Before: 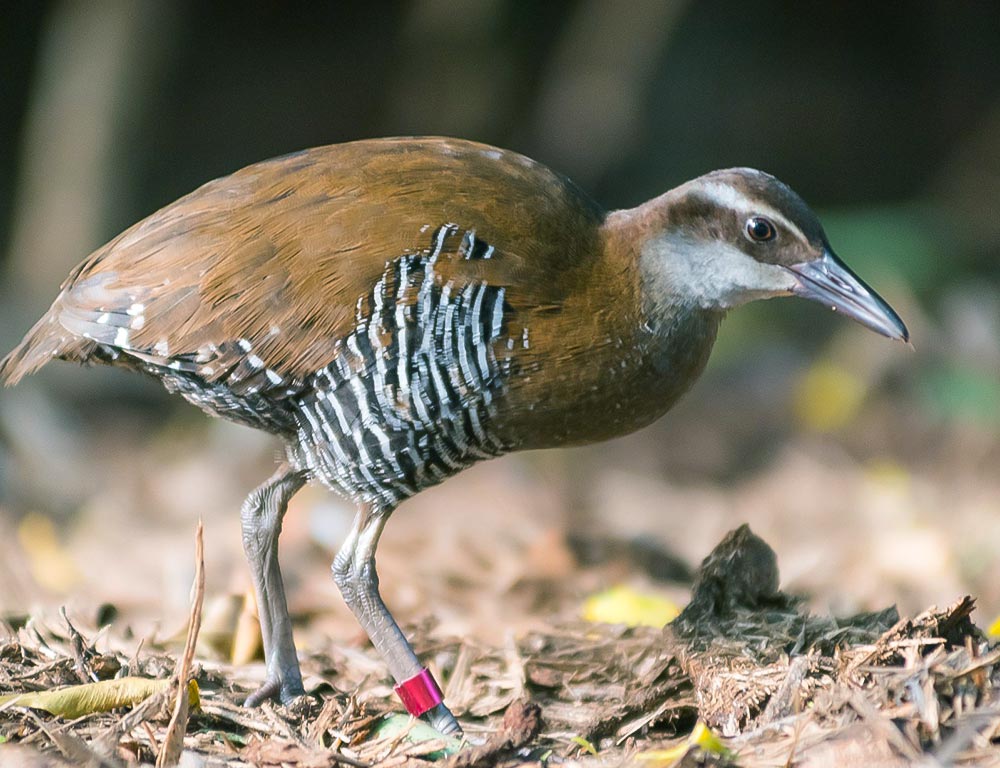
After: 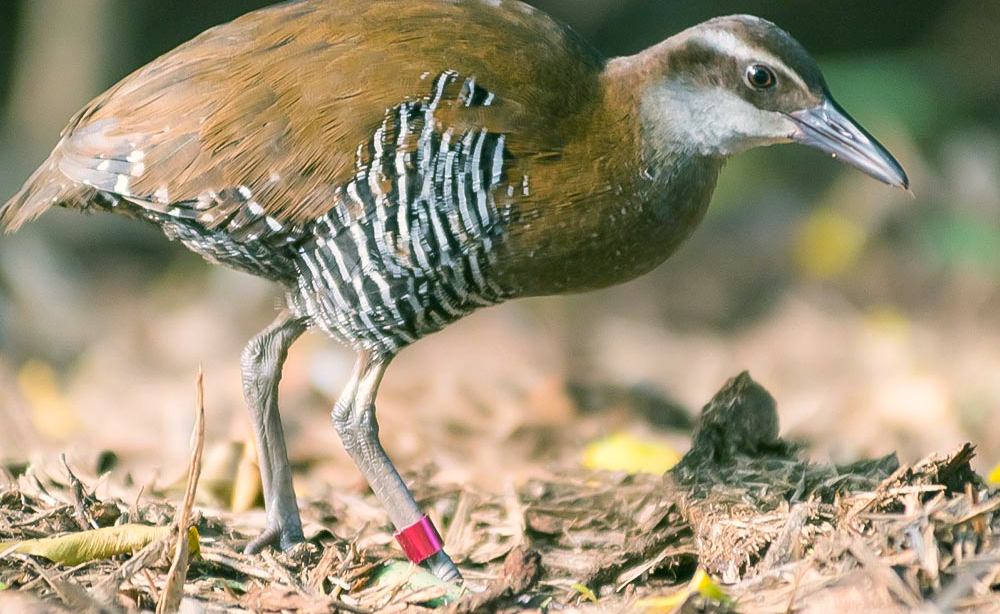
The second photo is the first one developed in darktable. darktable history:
contrast brightness saturation: contrast 0.05, brightness 0.06, saturation 0.01
color correction: highlights a* 4.02, highlights b* 4.98, shadows a* -7.55, shadows b* 4.98
crop and rotate: top 19.998%
